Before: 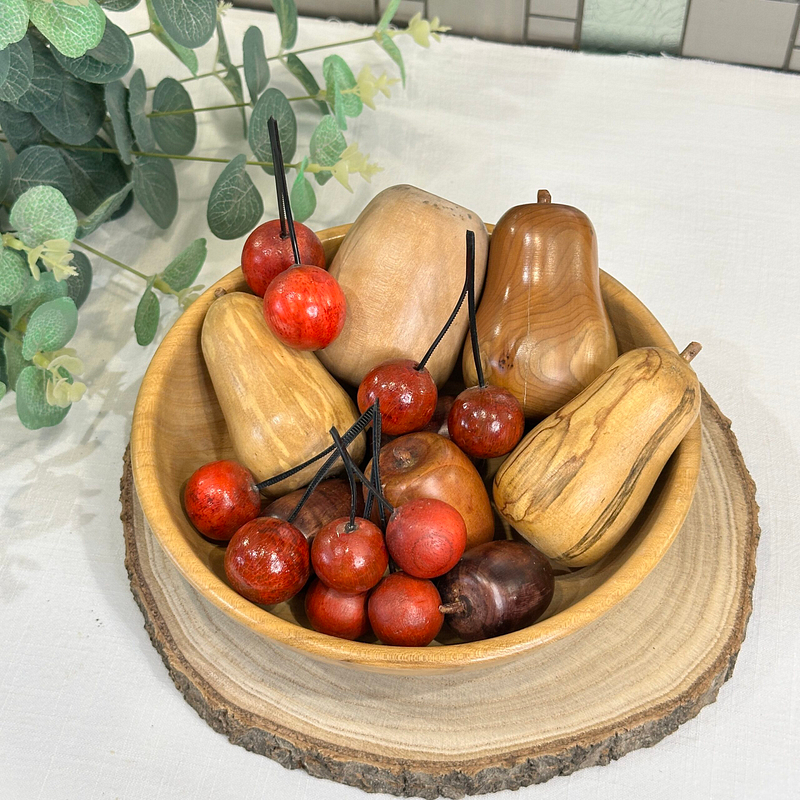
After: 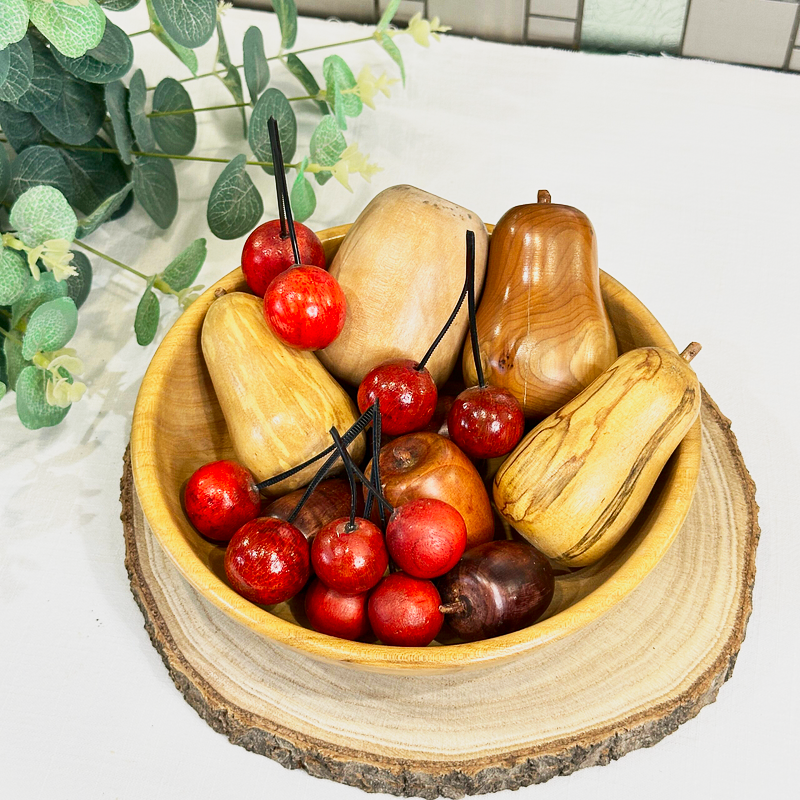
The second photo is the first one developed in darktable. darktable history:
base curve: curves: ch0 [(0, 0) (0.088, 0.125) (0.176, 0.251) (0.354, 0.501) (0.613, 0.749) (1, 0.877)], preserve colors none
contrast brightness saturation: contrast 0.12, brightness -0.12, saturation 0.2
